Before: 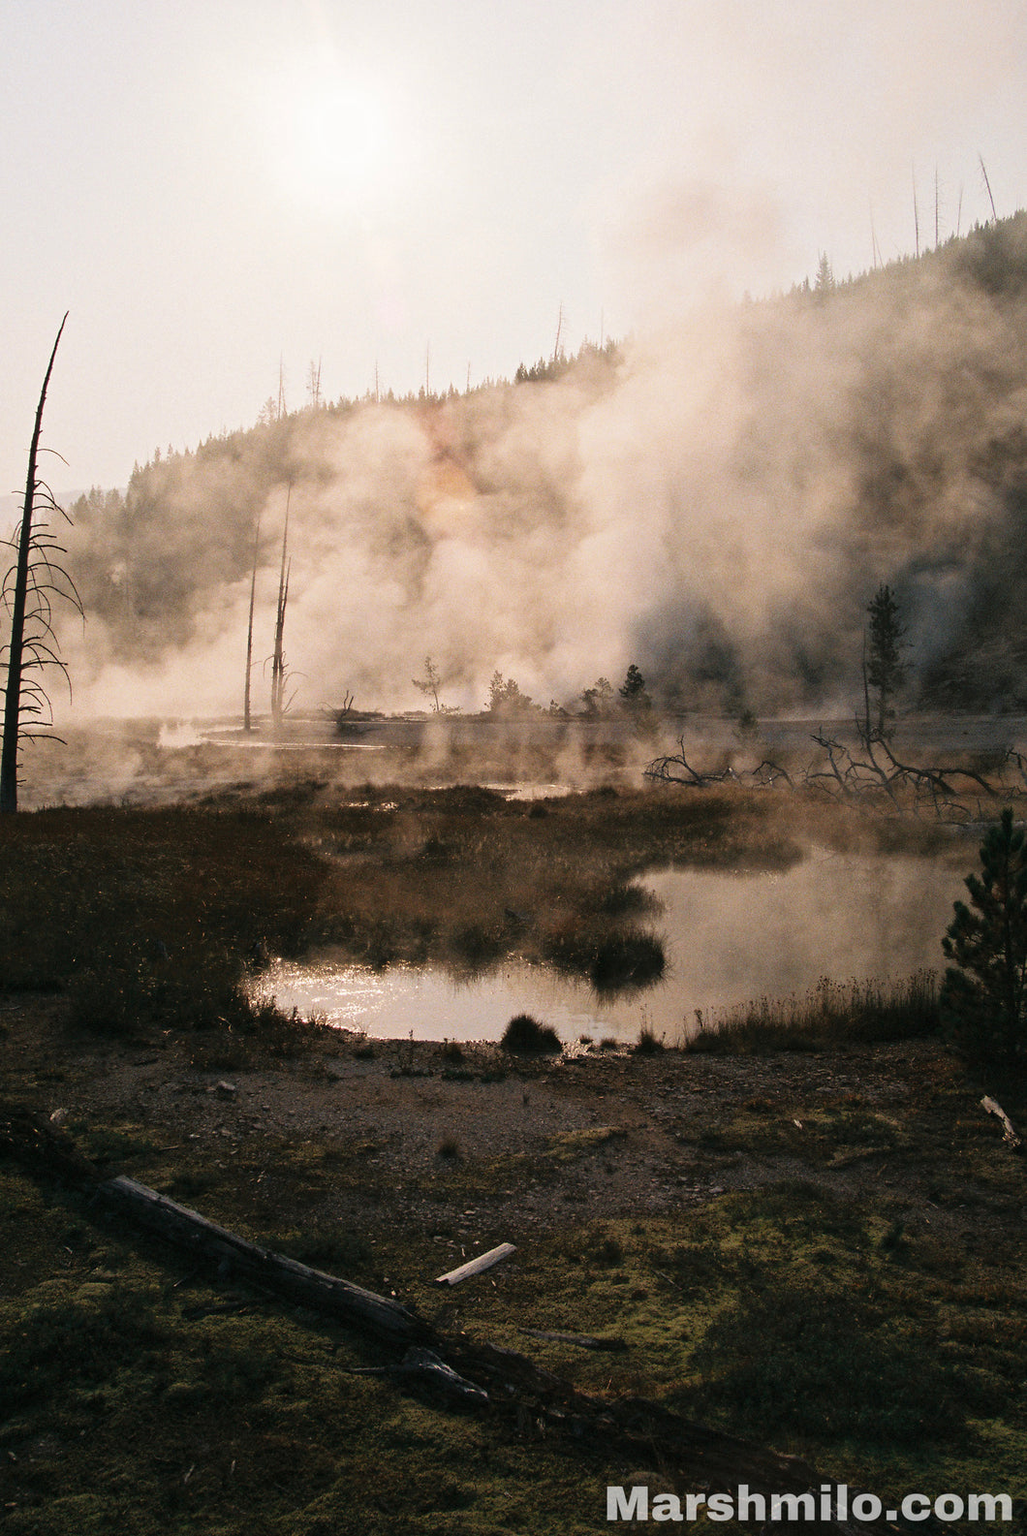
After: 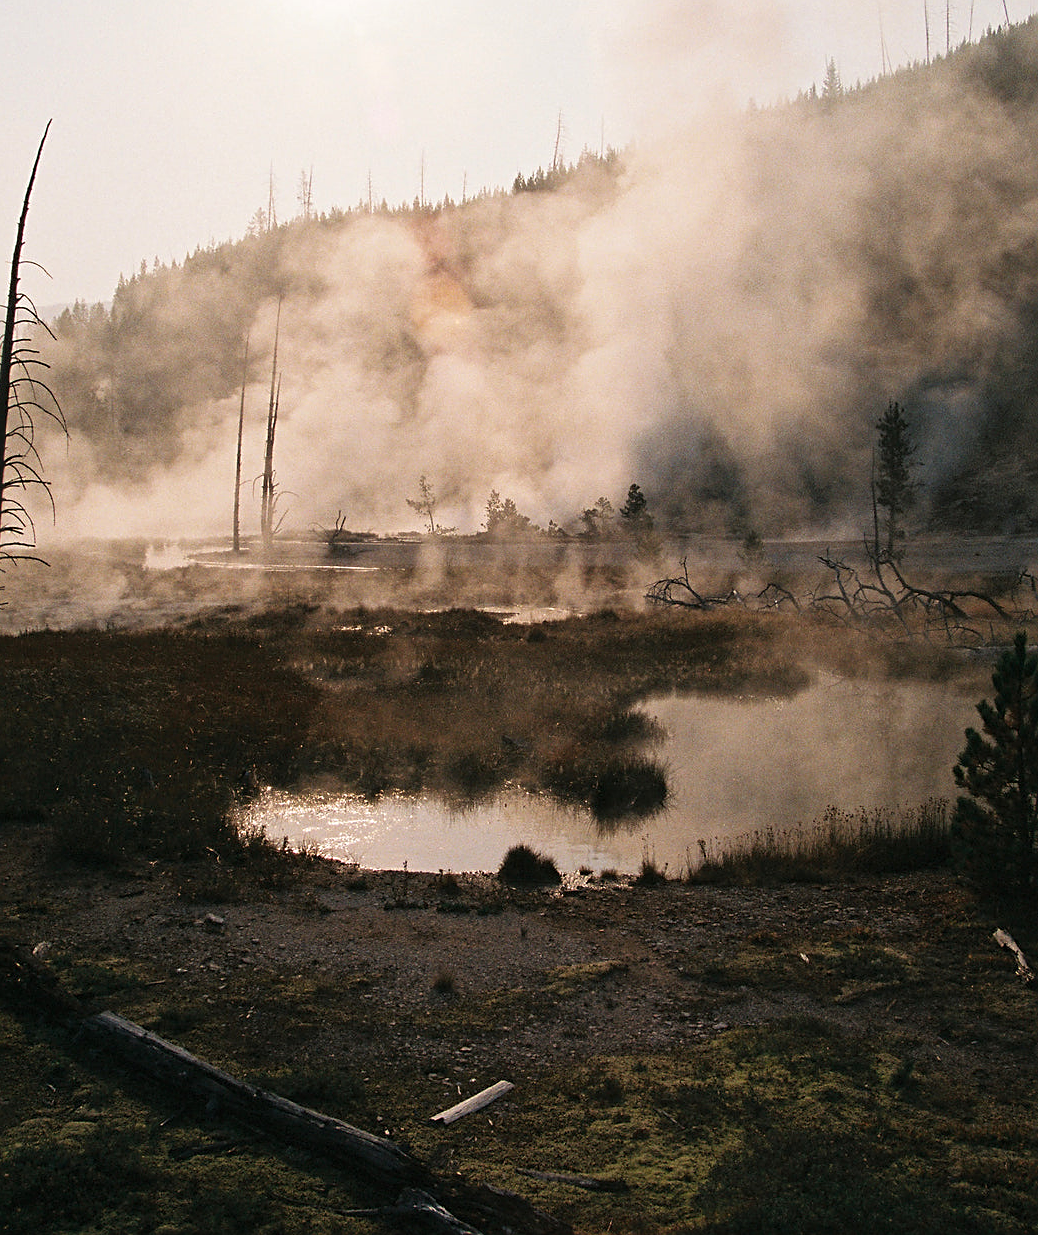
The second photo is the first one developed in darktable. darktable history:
sharpen: on, module defaults
crop and rotate: left 1.814%, top 12.818%, right 0.25%, bottom 9.225%
